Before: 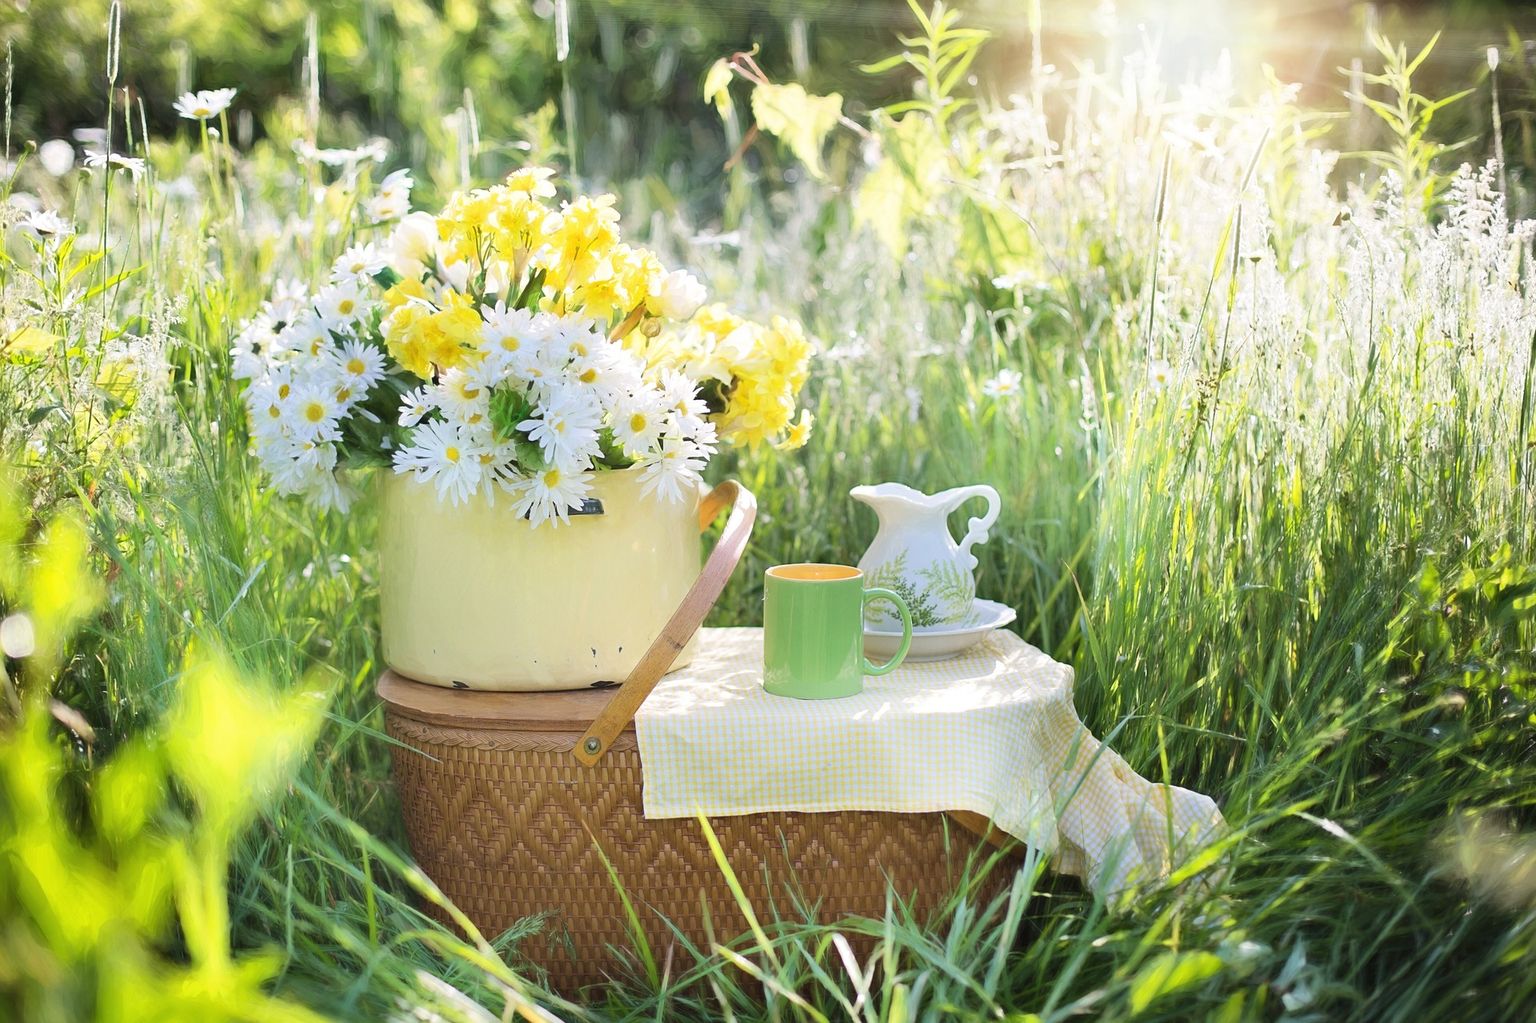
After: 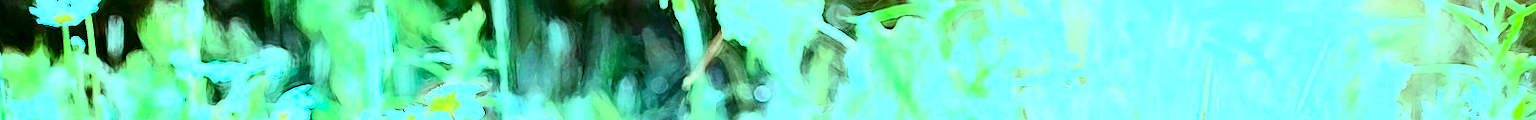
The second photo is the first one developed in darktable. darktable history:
sharpen: on, module defaults
exposure: black level correction 0, exposure 0.6 EV, compensate exposure bias true, compensate highlight preservation false
local contrast: highlights 100%, shadows 100%, detail 120%, midtone range 0.2
color balance rgb: shadows lift › luminance -7.7%, shadows lift › chroma 2.13%, shadows lift › hue 165.27°, power › luminance -7.77%, power › chroma 1.34%, power › hue 330.55°, highlights gain › luminance -33.33%, highlights gain › chroma 5.68%, highlights gain › hue 217.2°, global offset › luminance -0.33%, global offset › chroma 0.11%, global offset › hue 165.27°, perceptual saturation grading › global saturation 27.72%, perceptual saturation grading › highlights -25%, perceptual saturation grading › mid-tones 25%, perceptual saturation grading › shadows 50%
crop and rotate: left 9.644%, top 9.491%, right 6.021%, bottom 80.509%
contrast brightness saturation: contrast 0.32, brightness -0.08, saturation 0.17
tone equalizer: -8 EV -0.75 EV, -7 EV -0.7 EV, -6 EV -0.6 EV, -5 EV -0.4 EV, -3 EV 0.4 EV, -2 EV 0.6 EV, -1 EV 0.7 EV, +0 EV 0.75 EV, edges refinement/feathering 500, mask exposure compensation -1.57 EV, preserve details no
